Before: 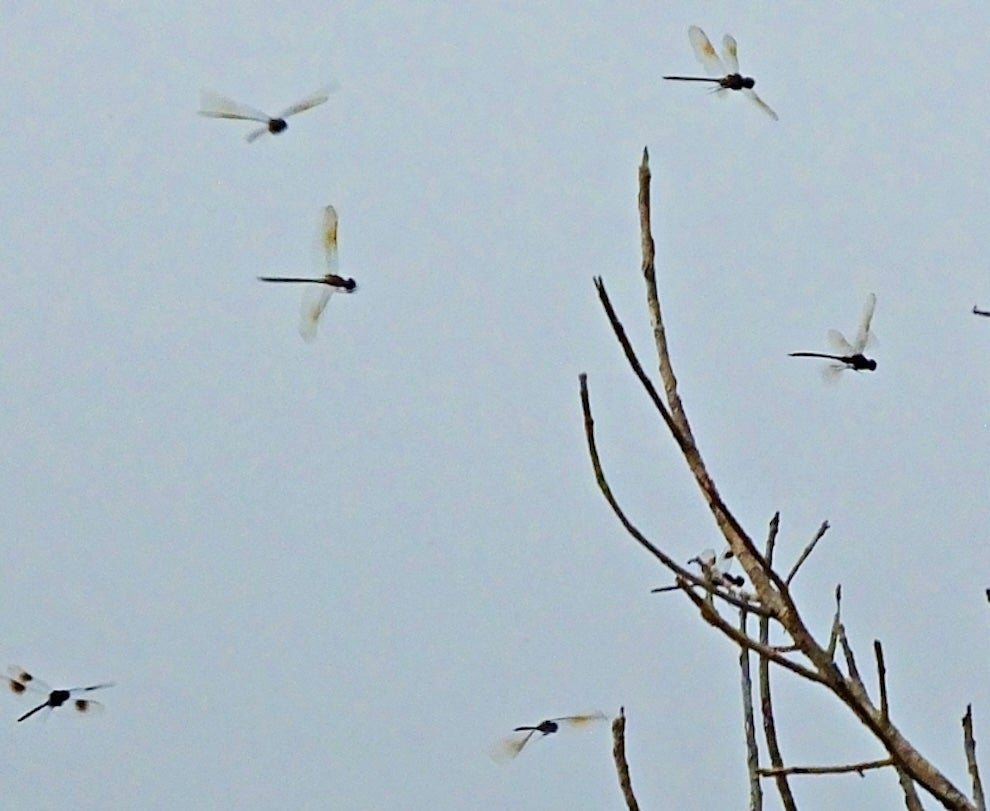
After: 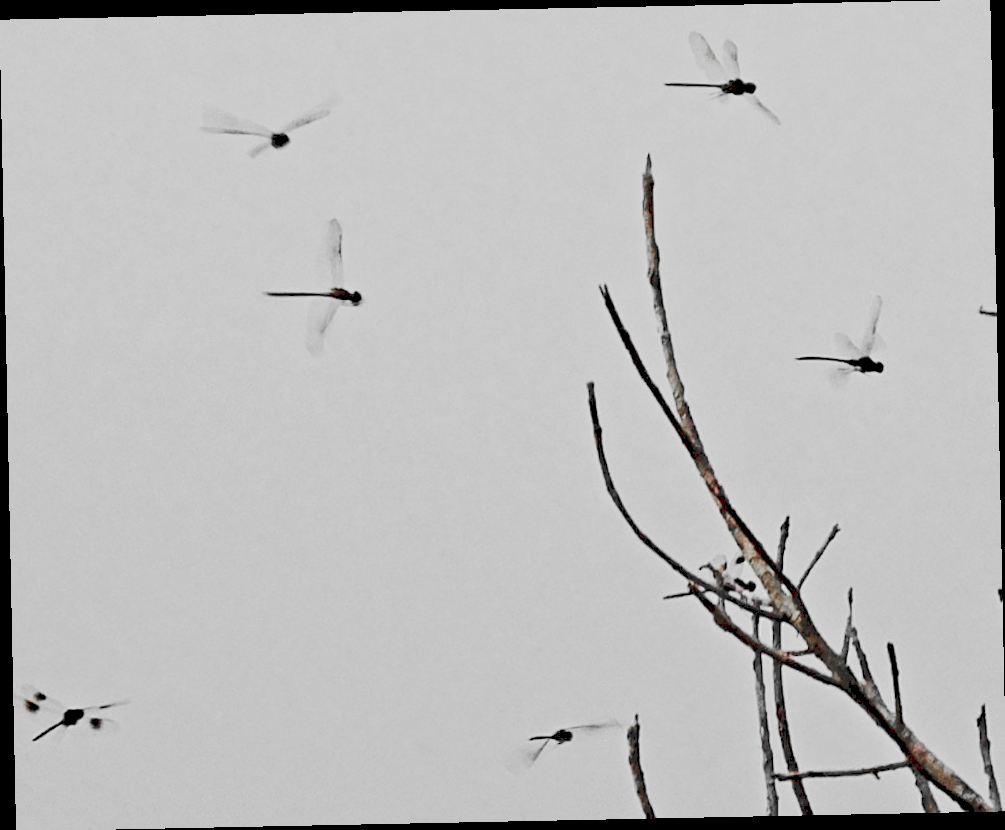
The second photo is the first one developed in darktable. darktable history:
rotate and perspective: rotation -1.17°, automatic cropping off
exposure: black level correction 0.011, compensate highlight preservation false
tone curve: curves: ch0 [(0, 0) (0.003, 0.145) (0.011, 0.148) (0.025, 0.15) (0.044, 0.159) (0.069, 0.16) (0.1, 0.164) (0.136, 0.182) (0.177, 0.213) (0.224, 0.247) (0.277, 0.298) (0.335, 0.37) (0.399, 0.456) (0.468, 0.552) (0.543, 0.641) (0.623, 0.713) (0.709, 0.768) (0.801, 0.825) (0.898, 0.868) (1, 1)], preserve colors none
color zones: curves: ch0 [(0, 0.65) (0.096, 0.644) (0.221, 0.539) (0.429, 0.5) (0.571, 0.5) (0.714, 0.5) (0.857, 0.5) (1, 0.65)]; ch1 [(0, 0.5) (0.143, 0.5) (0.257, -0.002) (0.429, 0.04) (0.571, -0.001) (0.714, -0.015) (0.857, 0.024) (1, 0.5)]
